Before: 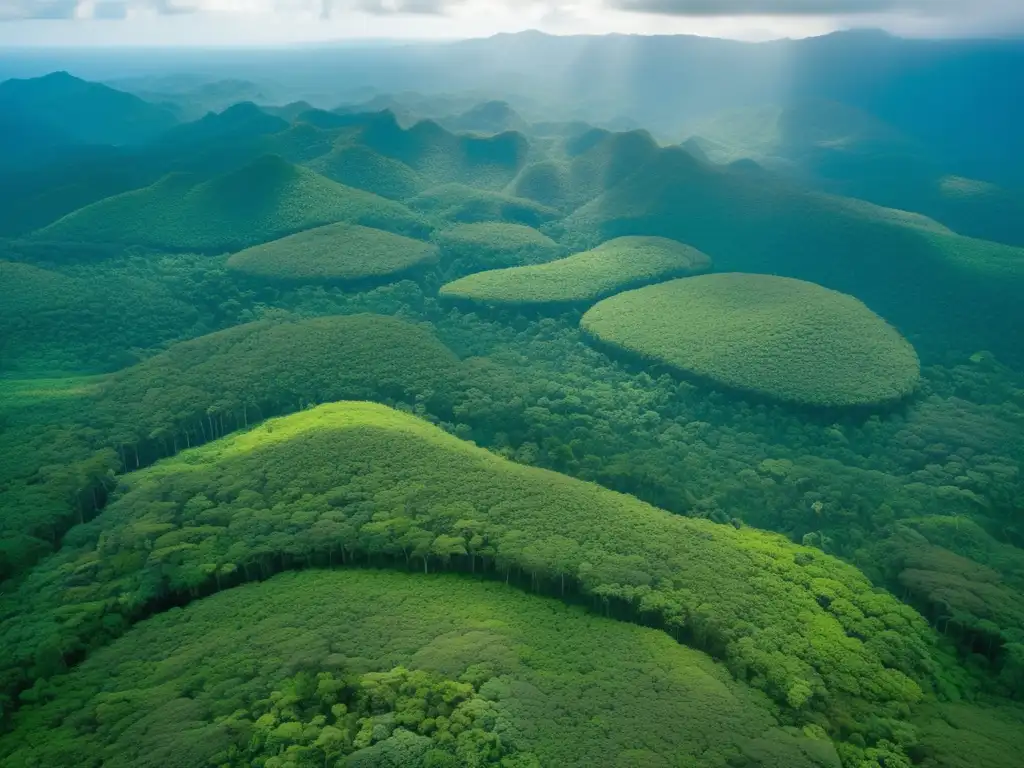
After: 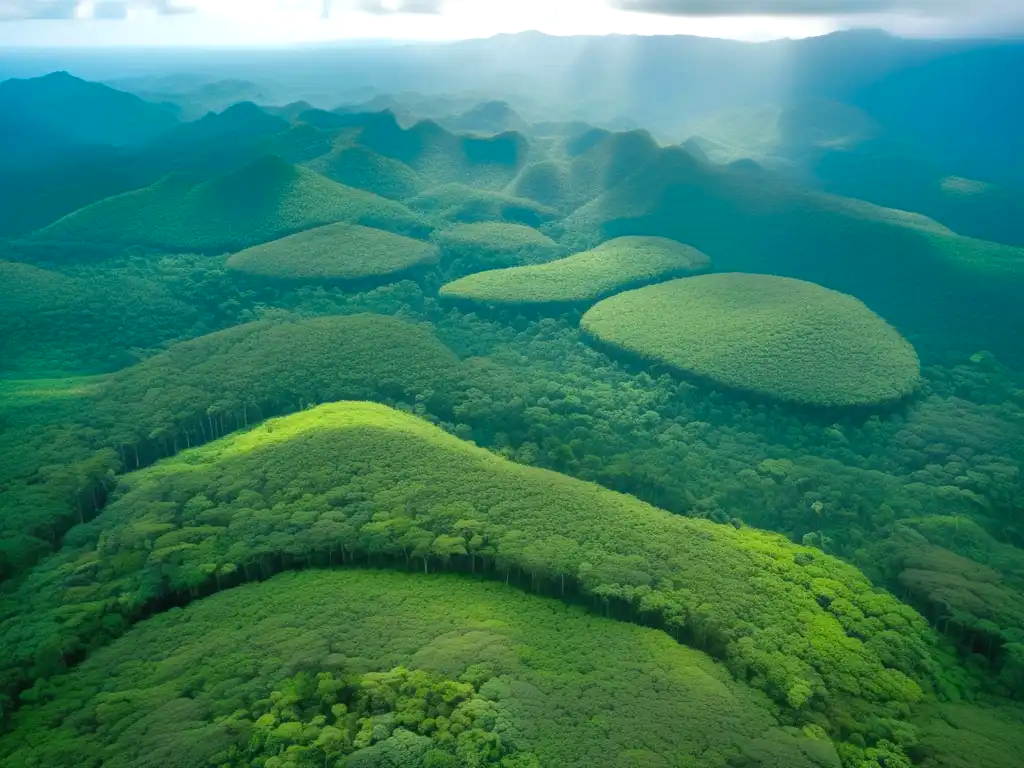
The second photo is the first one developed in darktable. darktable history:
color balance rgb: linear chroma grading › mid-tones 7.724%, perceptual saturation grading › global saturation 0.254%, perceptual brilliance grading › global brilliance 9.627%
